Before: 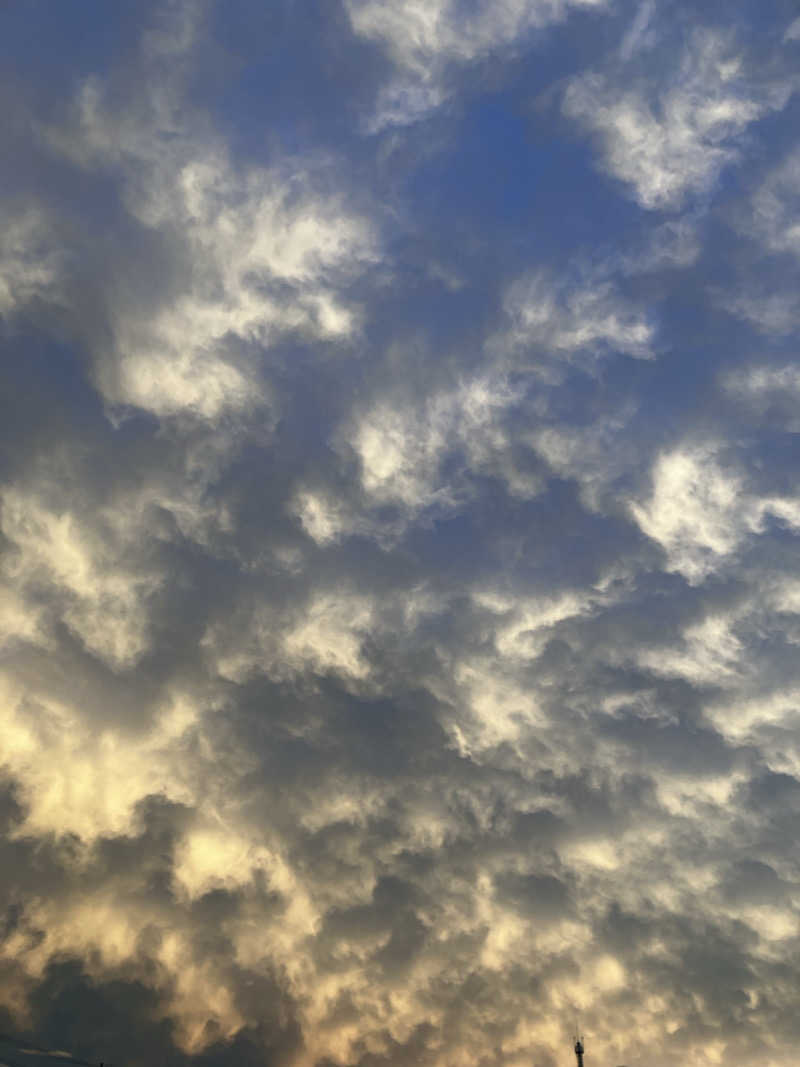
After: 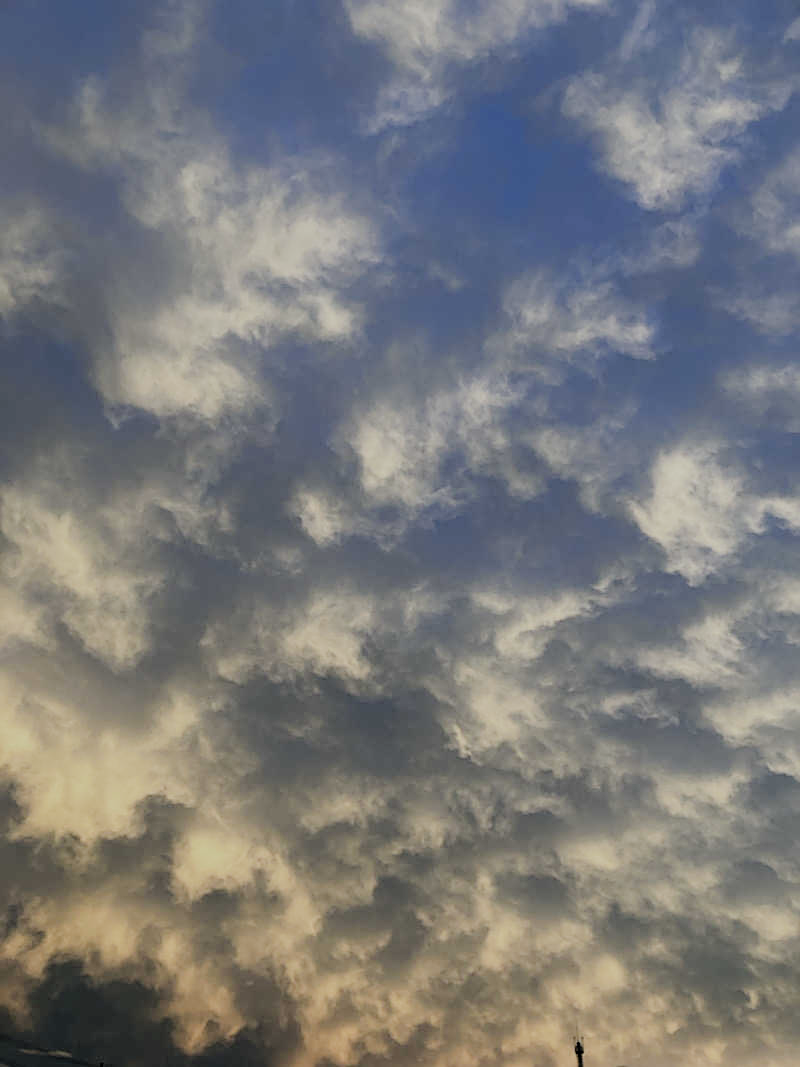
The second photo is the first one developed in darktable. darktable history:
filmic rgb: black relative exposure -6.15 EV, white relative exposure 6.95 EV, threshold 3.01 EV, hardness 2.23, enable highlight reconstruction true
sharpen: on, module defaults
